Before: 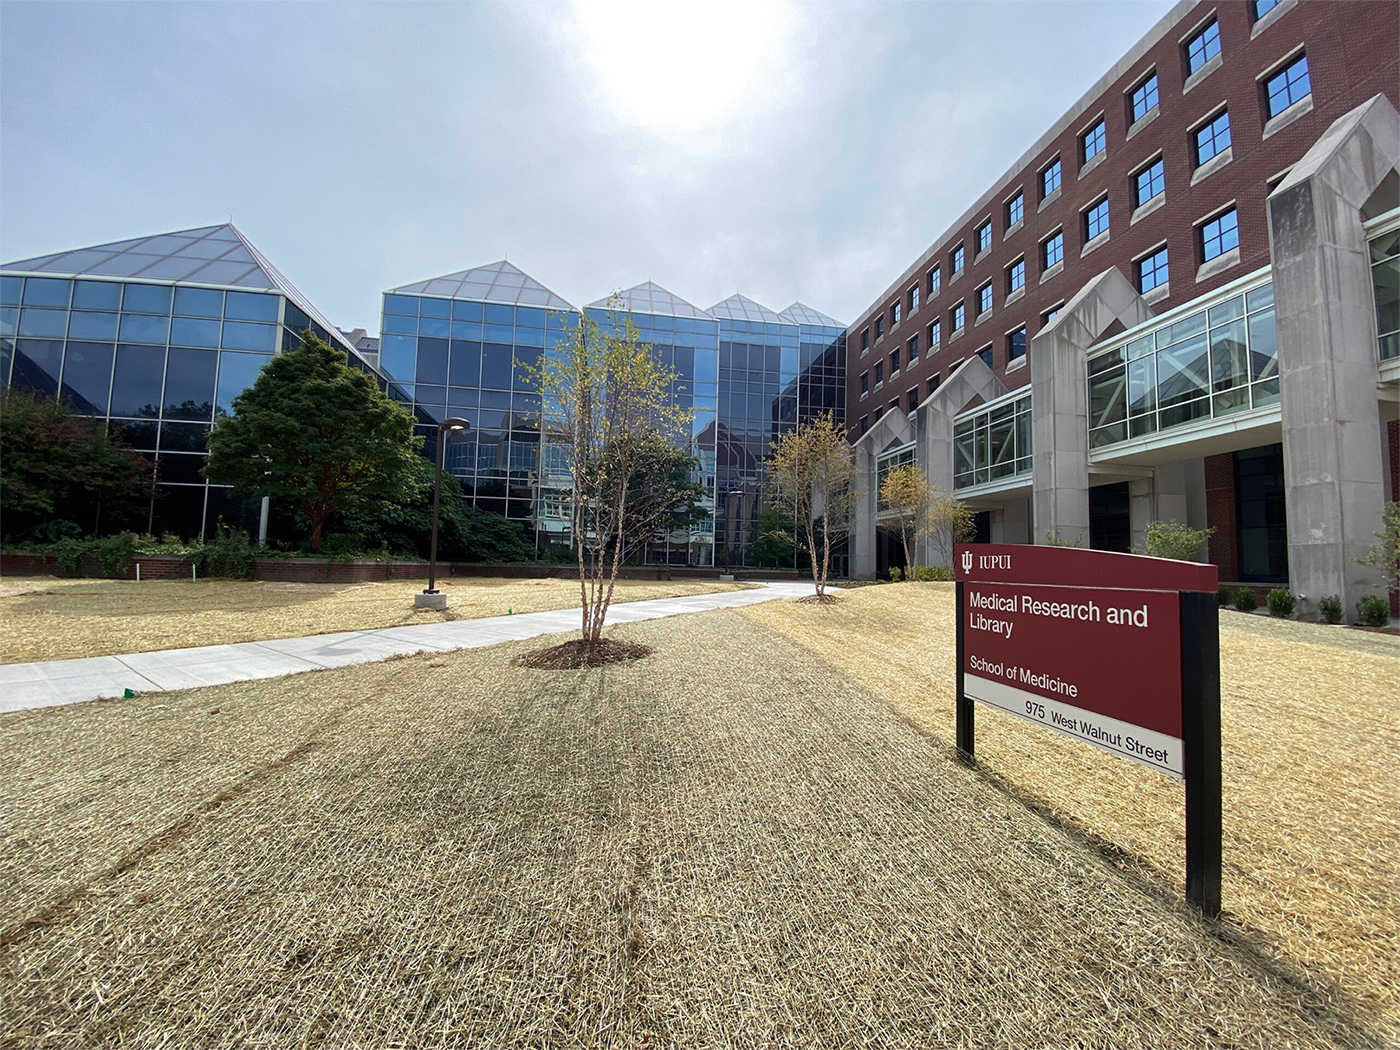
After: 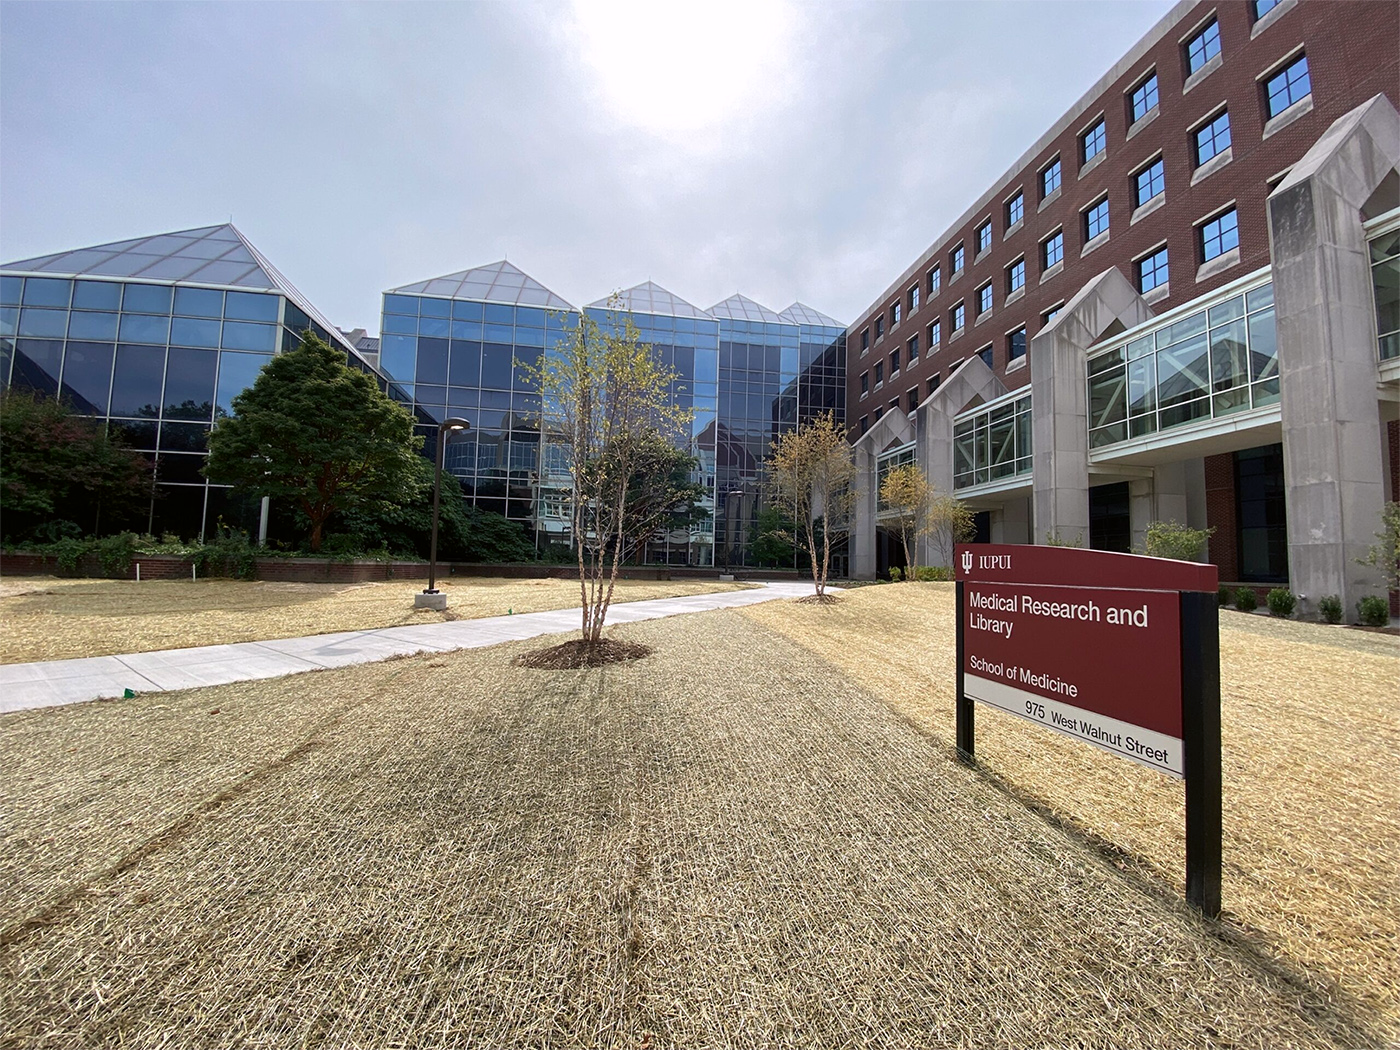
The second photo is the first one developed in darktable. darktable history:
color correction: highlights a* 3.12, highlights b* -1.55, shadows a* -0.101, shadows b* 2.52, saturation 0.98
